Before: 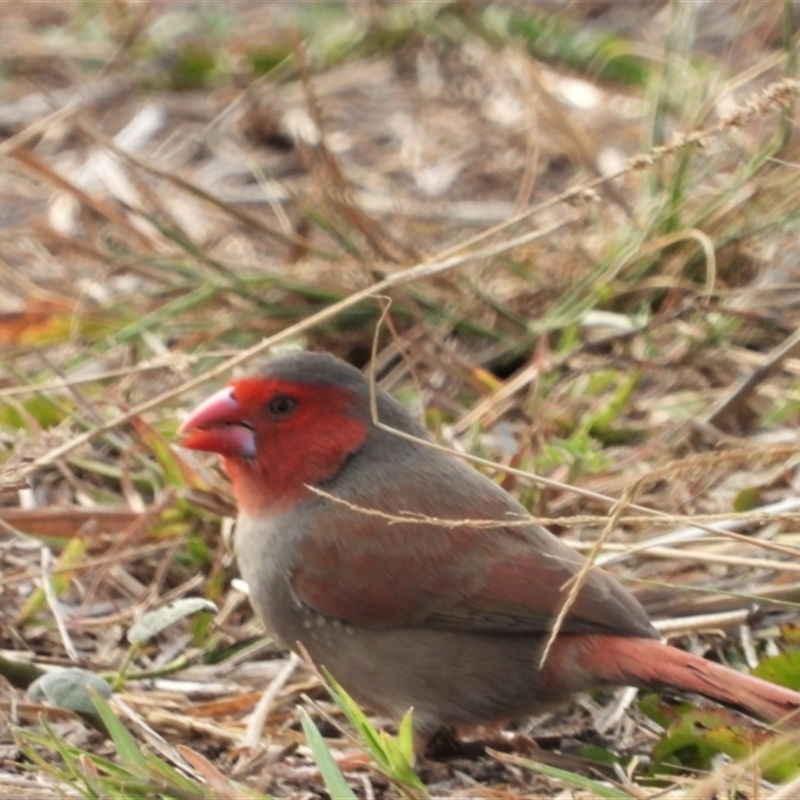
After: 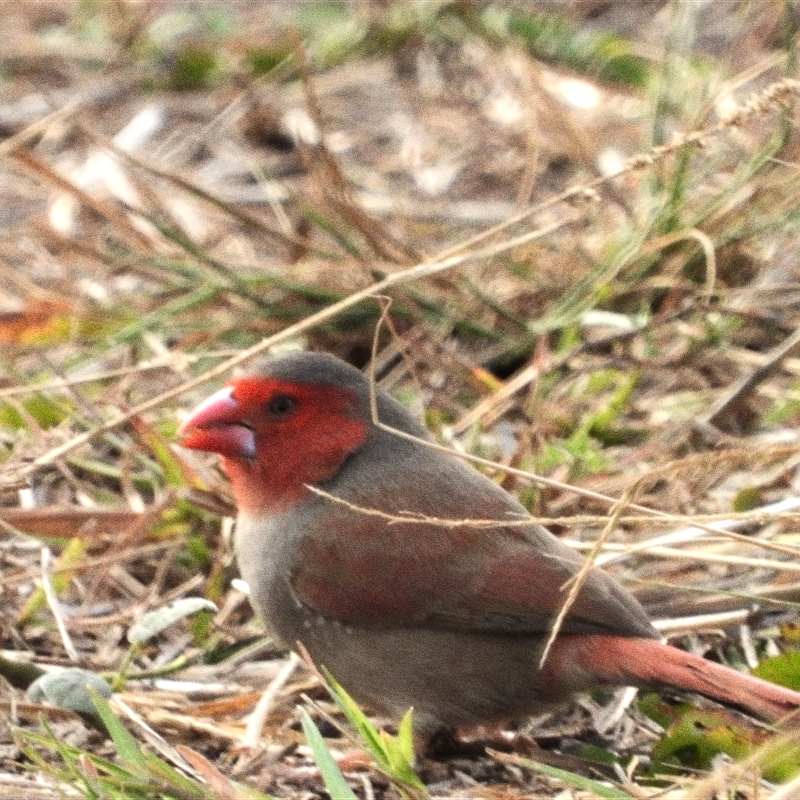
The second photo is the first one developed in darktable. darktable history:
rotate and perspective: automatic cropping off
bloom: size 3%, threshold 100%, strength 0%
grain: coarseness 0.09 ISO, strength 40%
tone equalizer: -8 EV -0.417 EV, -7 EV -0.389 EV, -6 EV -0.333 EV, -5 EV -0.222 EV, -3 EV 0.222 EV, -2 EV 0.333 EV, -1 EV 0.389 EV, +0 EV 0.417 EV, edges refinement/feathering 500, mask exposure compensation -1.57 EV, preserve details no
